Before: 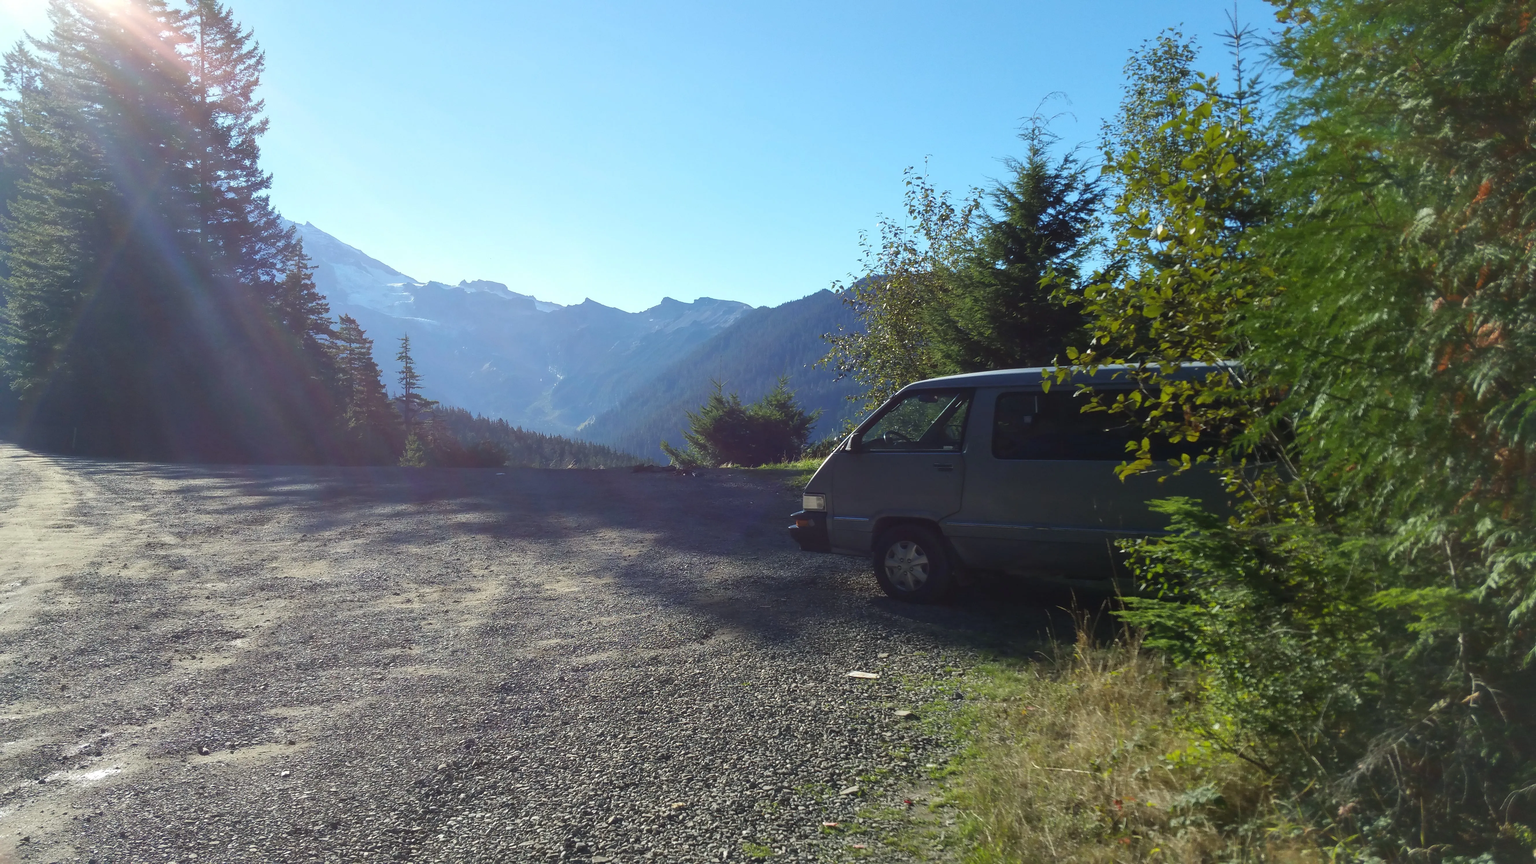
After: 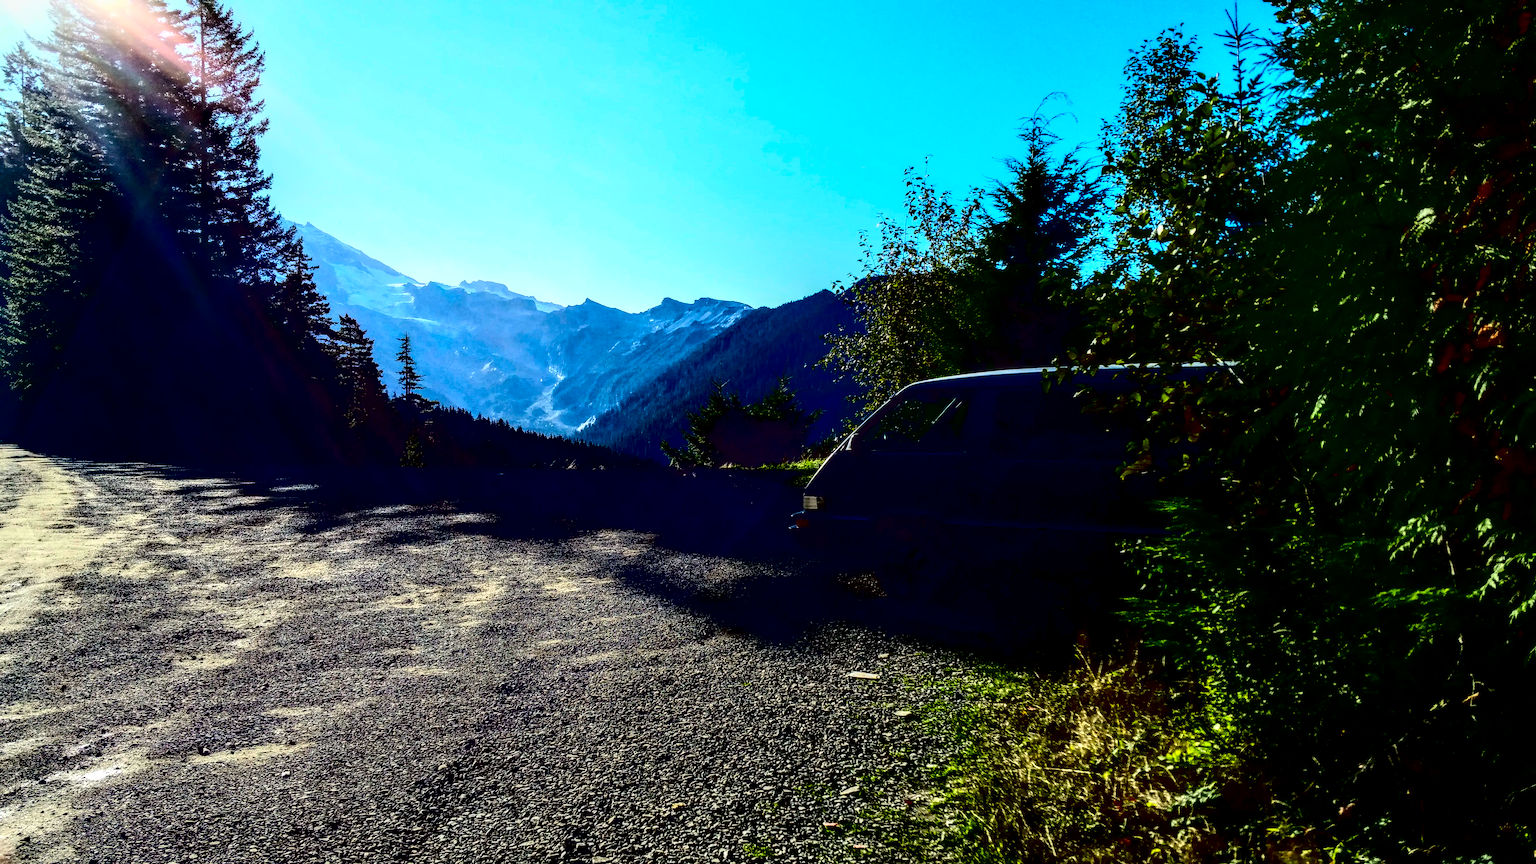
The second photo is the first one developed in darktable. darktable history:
contrast brightness saturation: contrast 0.783, brightness -0.996, saturation 0.992
local contrast: highlights 16%, detail 186%
